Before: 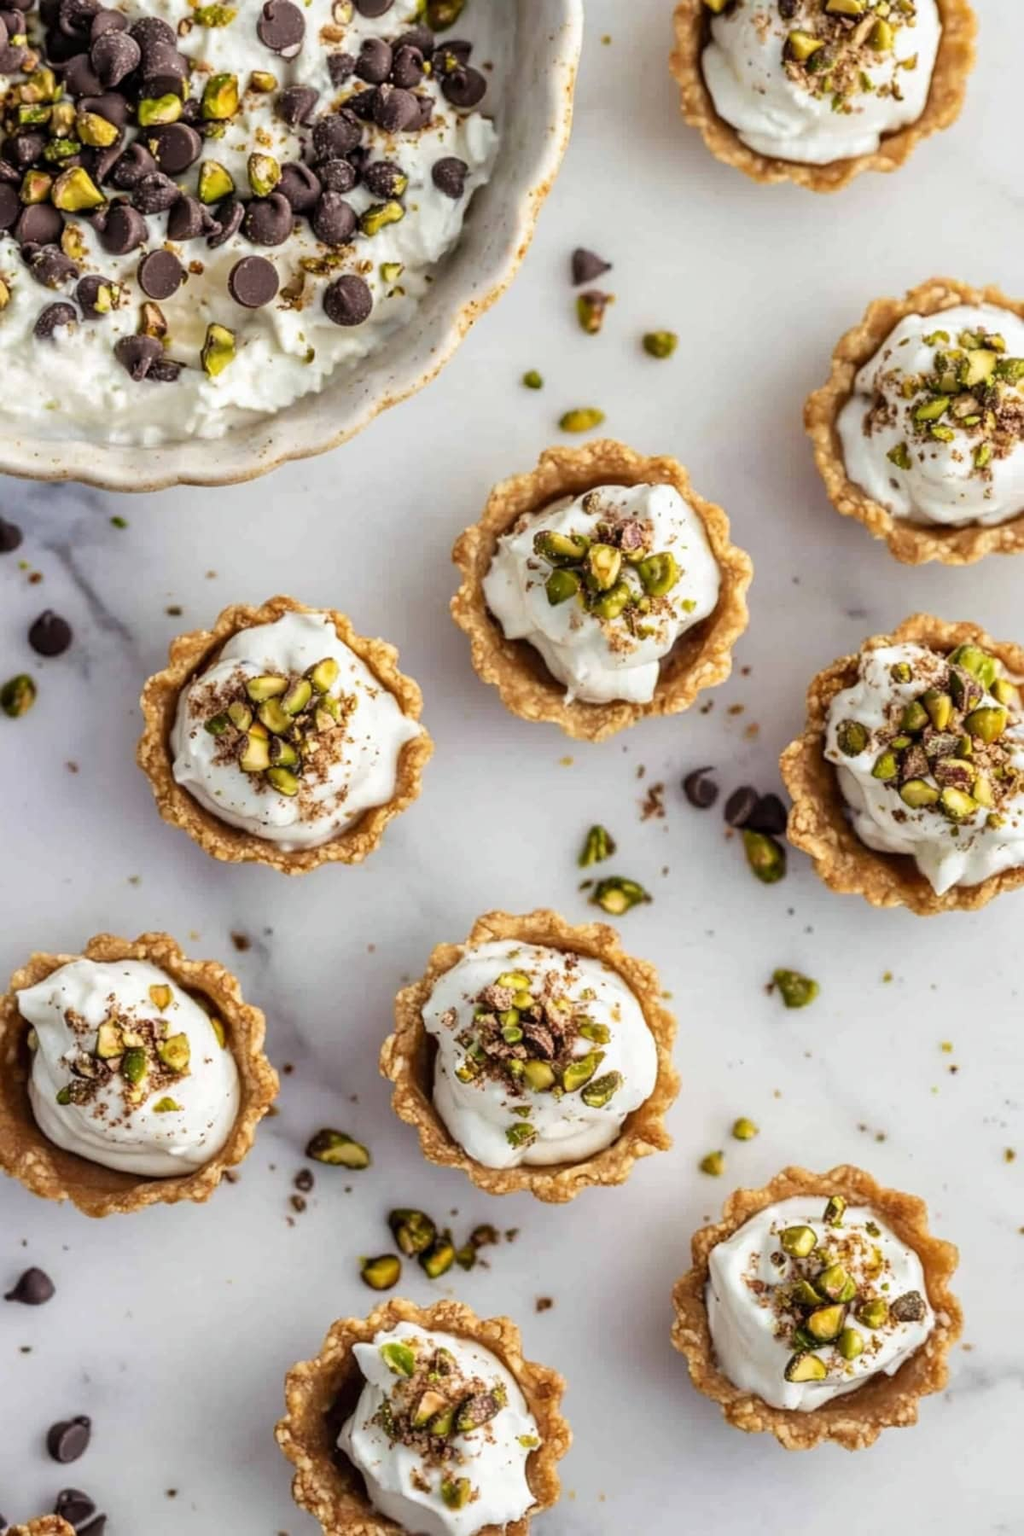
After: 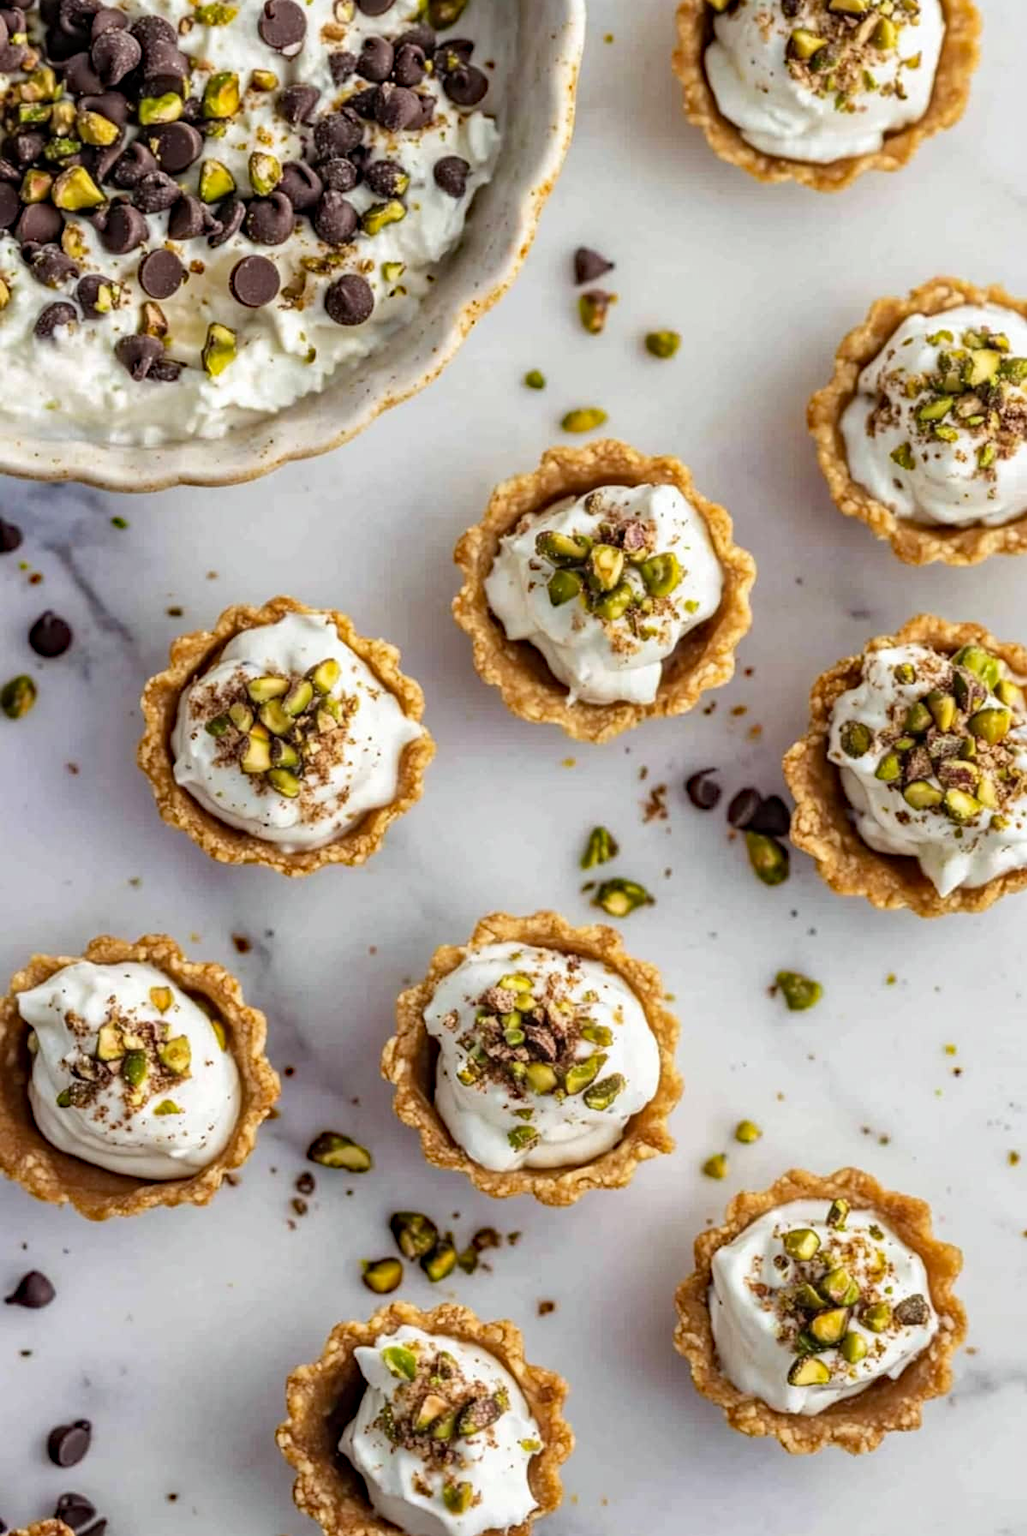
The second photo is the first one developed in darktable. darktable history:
crop: top 0.157%, bottom 0.204%
haze removal: strength 0.284, distance 0.252, compatibility mode true, adaptive false
